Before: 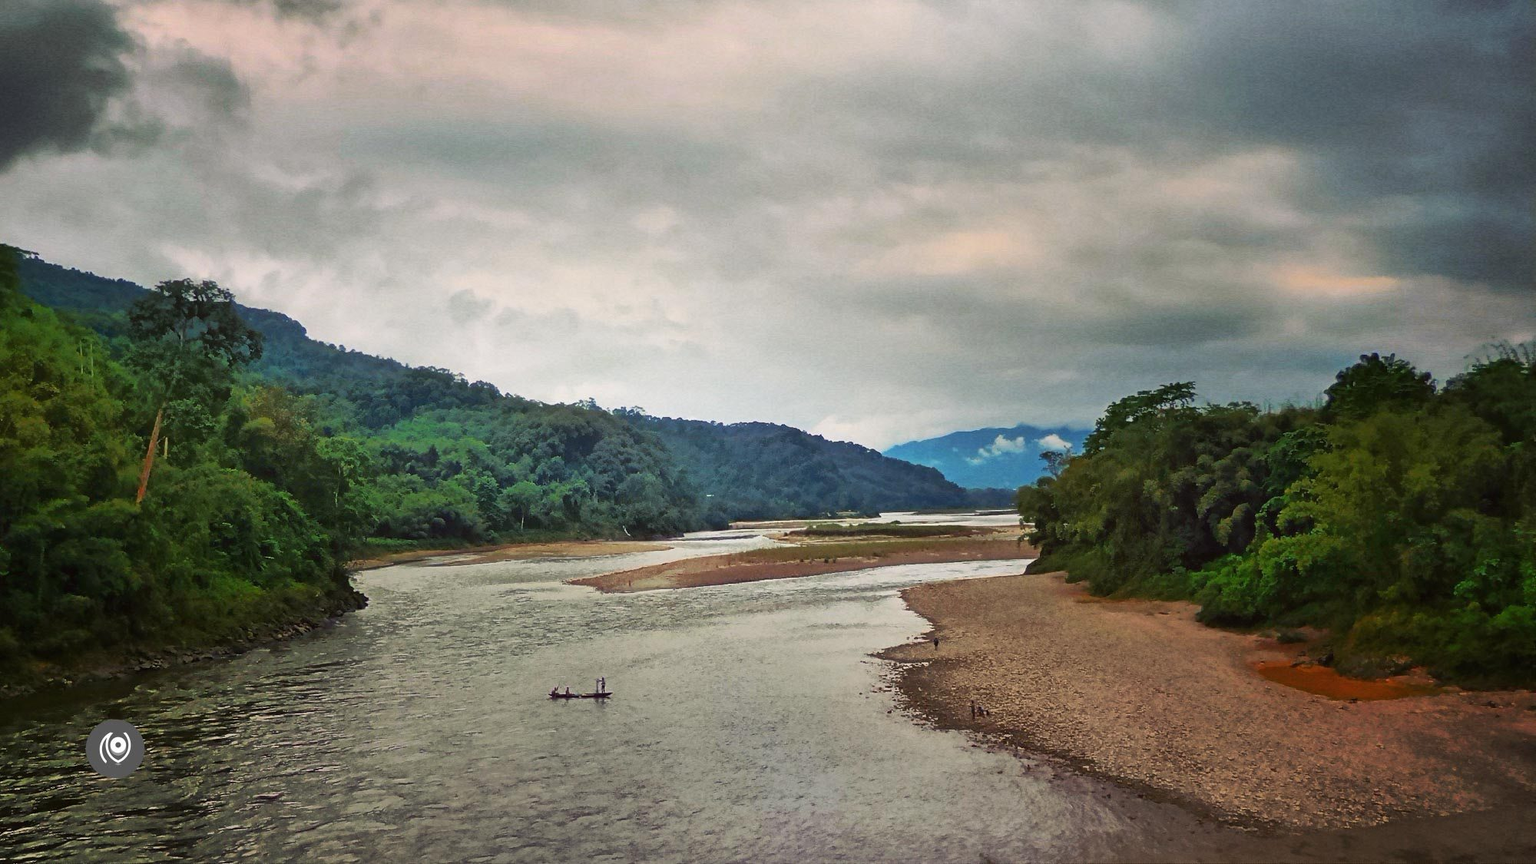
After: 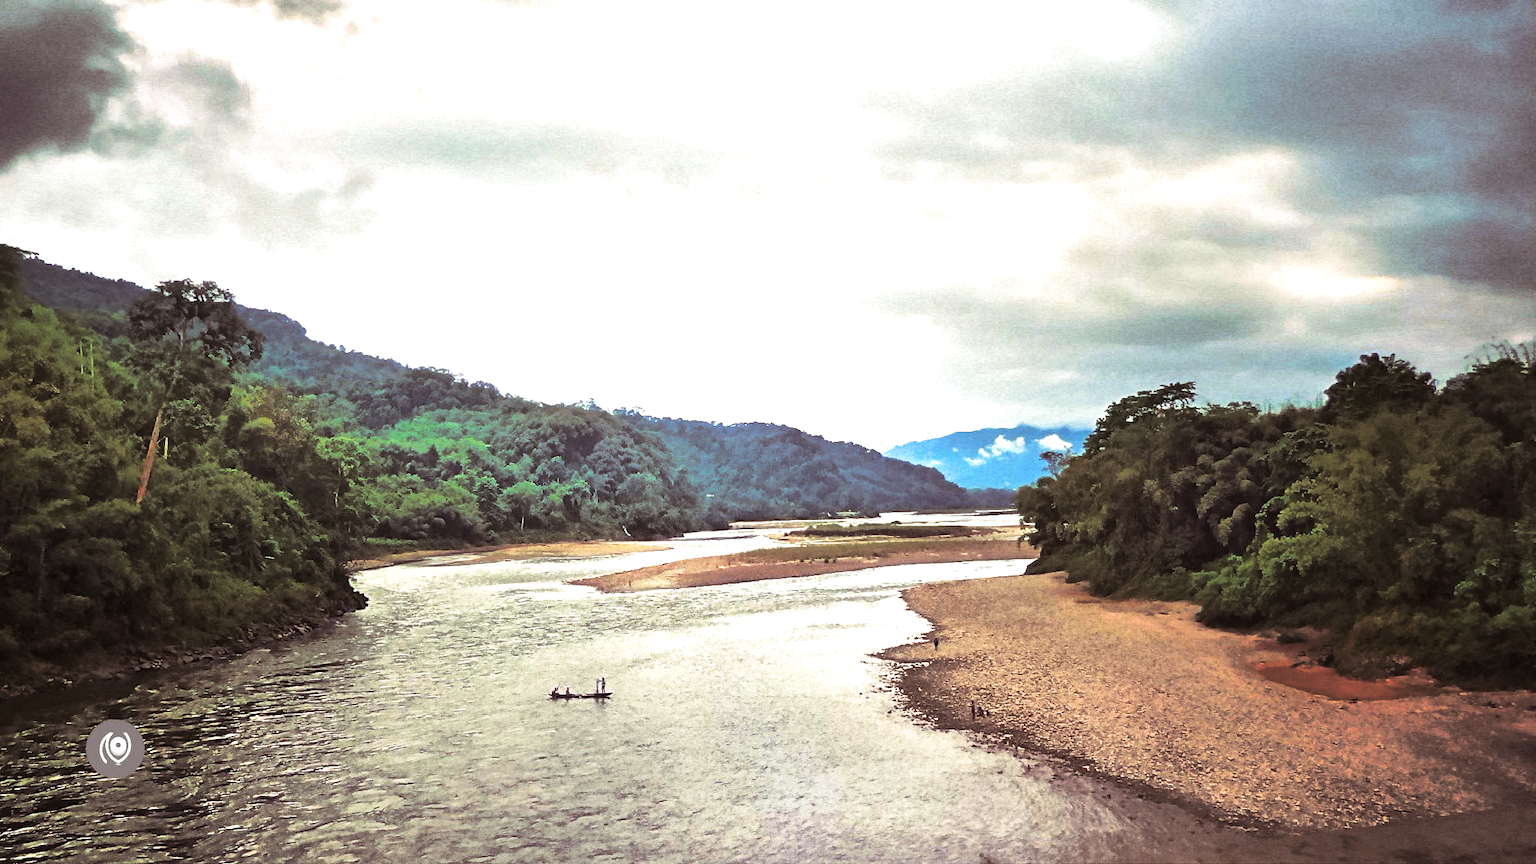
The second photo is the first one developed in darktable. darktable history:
tone equalizer: -8 EV -0.417 EV, -7 EV -0.389 EV, -6 EV -0.333 EV, -5 EV -0.222 EV, -3 EV 0.222 EV, -2 EV 0.333 EV, -1 EV 0.389 EV, +0 EV 0.417 EV, edges refinement/feathering 500, mask exposure compensation -1.57 EV, preserve details no
split-toning: shadows › saturation 0.24, highlights › hue 54°, highlights › saturation 0.24
exposure: black level correction 0, exposure 1 EV, compensate exposure bias true, compensate highlight preservation false
